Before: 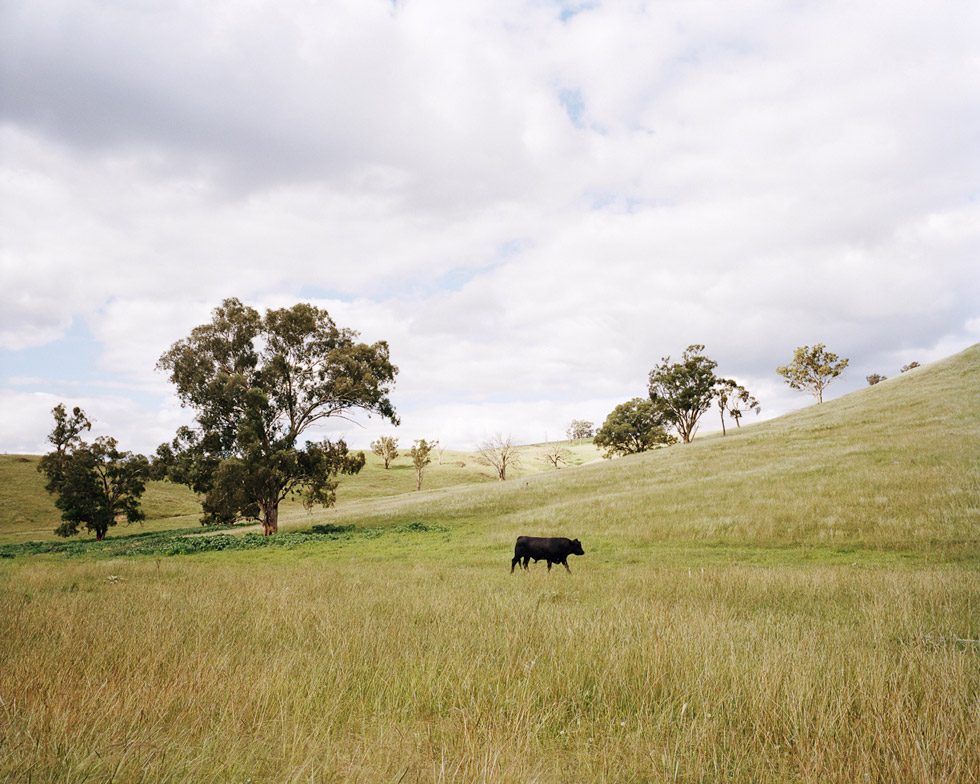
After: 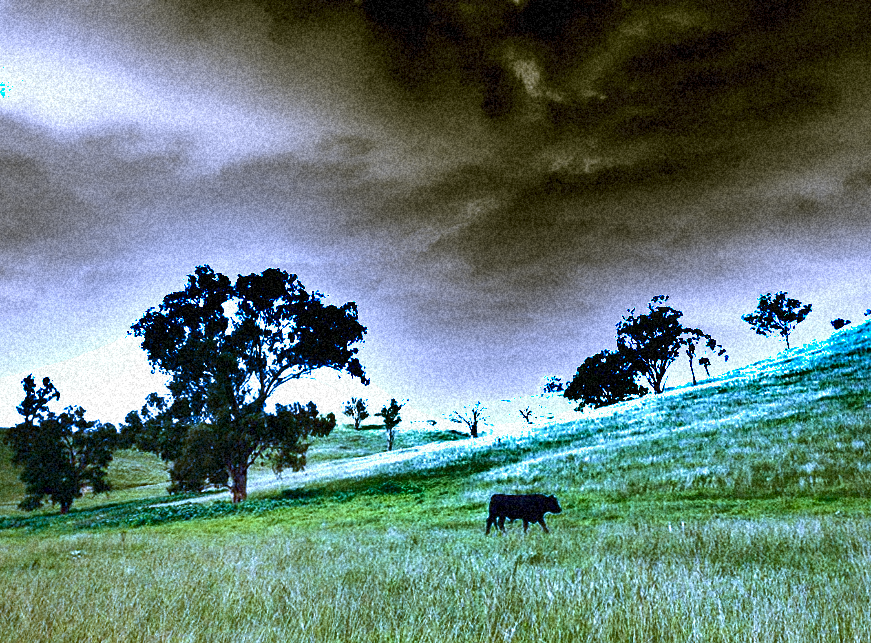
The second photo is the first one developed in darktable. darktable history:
crop and rotate: angle 0.2°, left 0.275%, right 3.127%, bottom 14.18%
contrast brightness saturation: brightness -0.25, saturation 0.2
grain: coarseness 46.9 ISO, strength 50.21%, mid-tones bias 0%
rotate and perspective: rotation -1.68°, lens shift (vertical) -0.146, crop left 0.049, crop right 0.912, crop top 0.032, crop bottom 0.96
exposure: black level correction 0, exposure 1.1 EV, compensate highlight preservation false
white balance: red 0.766, blue 1.537
shadows and highlights: white point adjustment 0.1, highlights -70, soften with gaussian
velvia: on, module defaults
